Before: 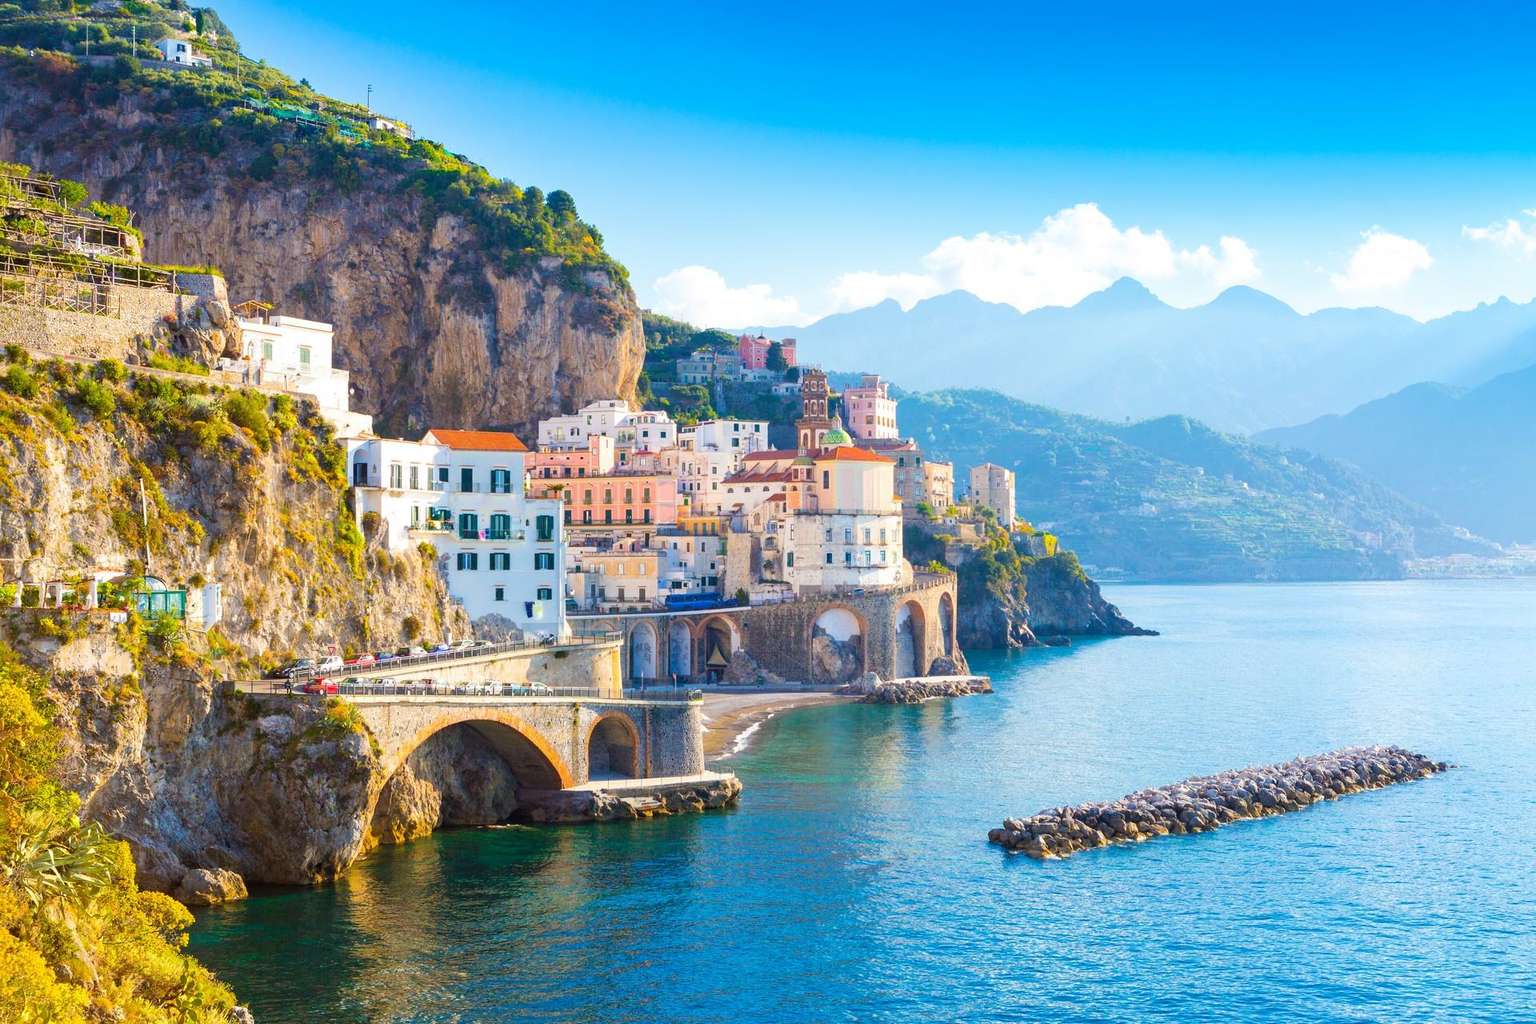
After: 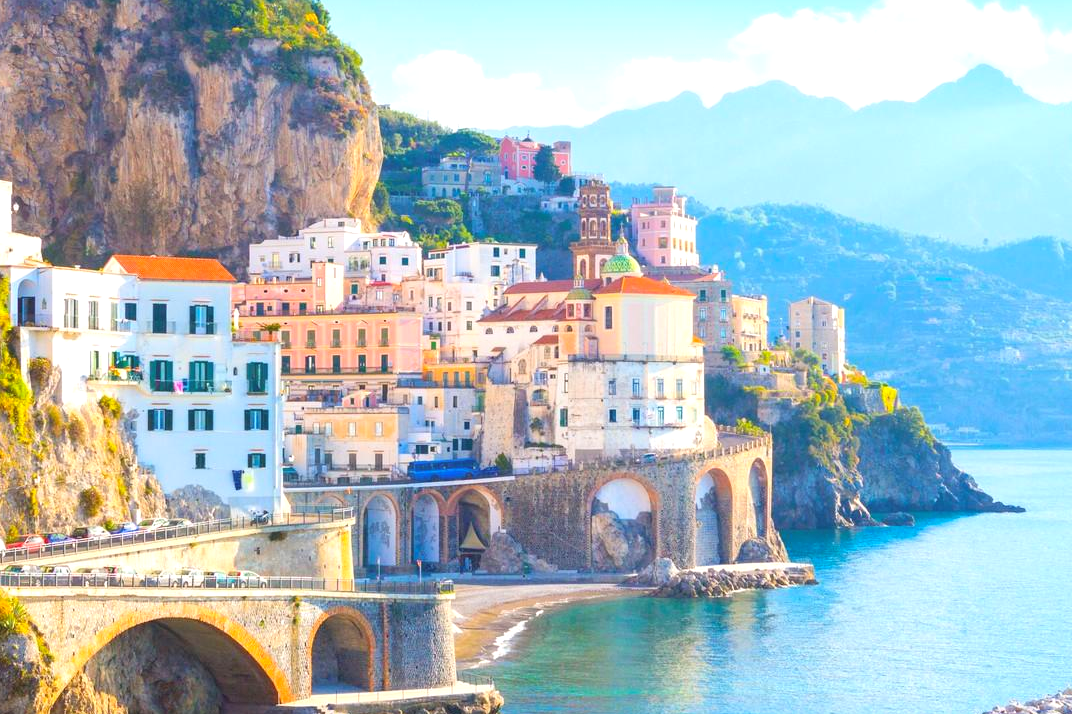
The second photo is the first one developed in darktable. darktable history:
crop and rotate: left 22.13%, top 22.054%, right 22.026%, bottom 22.102%
exposure: black level correction 0, exposure 0.5 EV, compensate highlight preservation false
contrast brightness saturation: contrast -0.1, brightness 0.05, saturation 0.08
